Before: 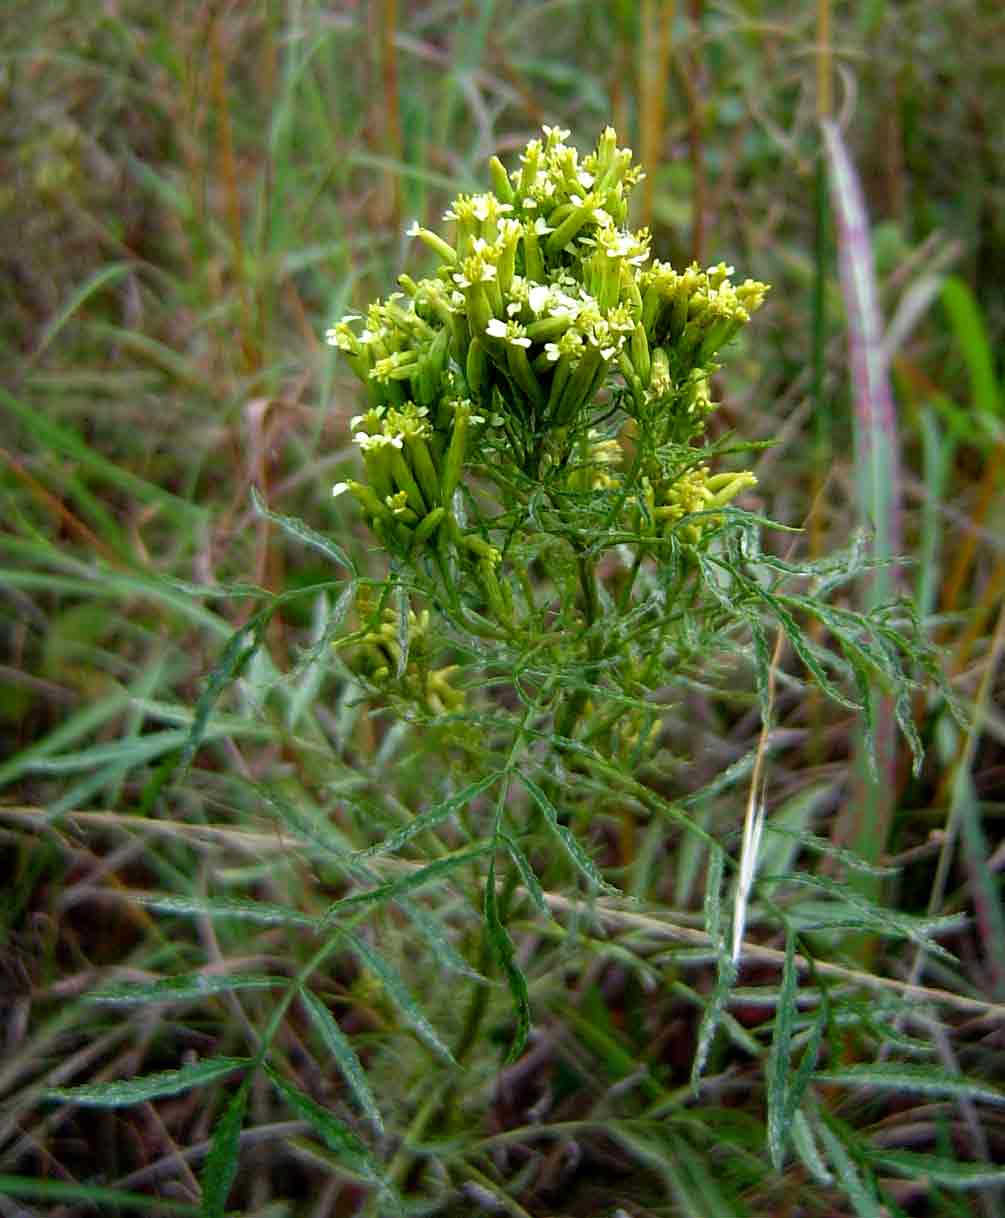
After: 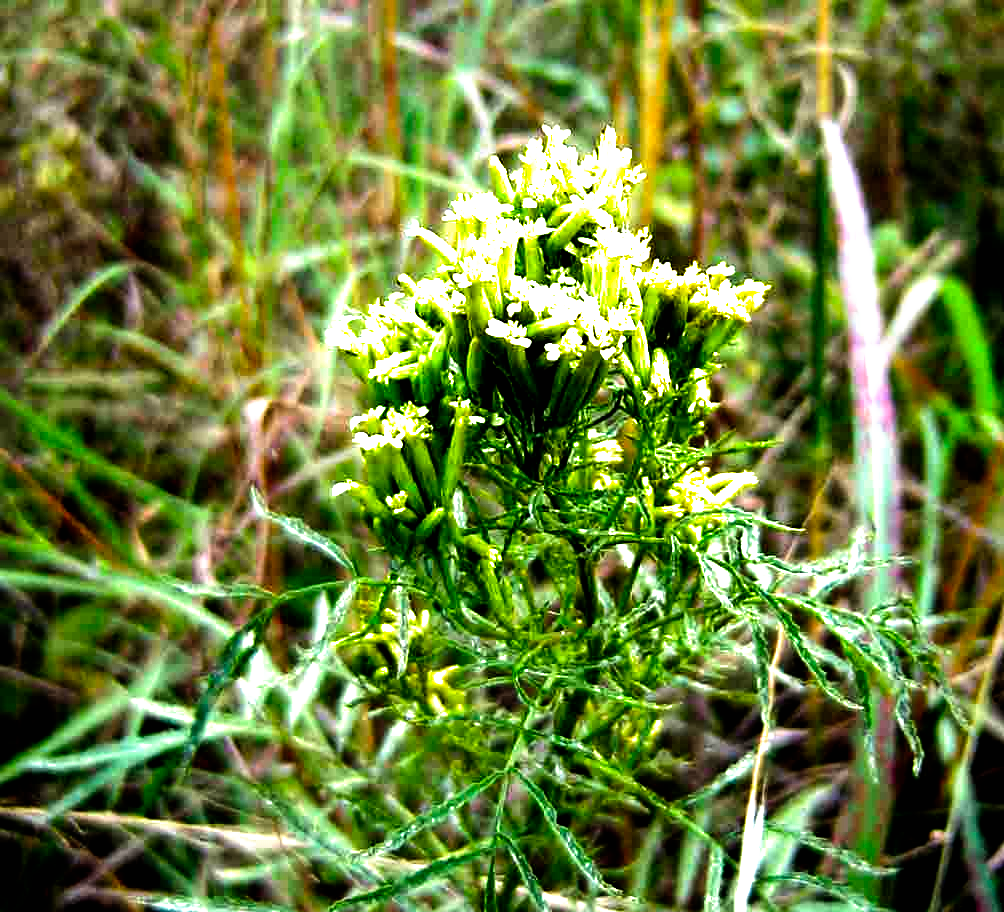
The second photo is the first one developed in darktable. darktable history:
filmic rgb: black relative exposure -8.2 EV, white relative exposure 2.2 EV, threshold 3 EV, hardness 7.11, latitude 85.74%, contrast 1.696, highlights saturation mix -4%, shadows ↔ highlights balance -2.69%, preserve chrominance no, color science v5 (2021), contrast in shadows safe, contrast in highlights safe, enable highlight reconstruction true
crop: bottom 24.967%
tone equalizer: -8 EV -0.75 EV, -7 EV -0.7 EV, -6 EV -0.6 EV, -5 EV -0.4 EV, -3 EV 0.4 EV, -2 EV 0.6 EV, -1 EV 0.7 EV, +0 EV 0.75 EV, edges refinement/feathering 500, mask exposure compensation -1.57 EV, preserve details no
exposure: exposure 0.367 EV, compensate highlight preservation false
shadows and highlights: shadows 25, highlights -25
